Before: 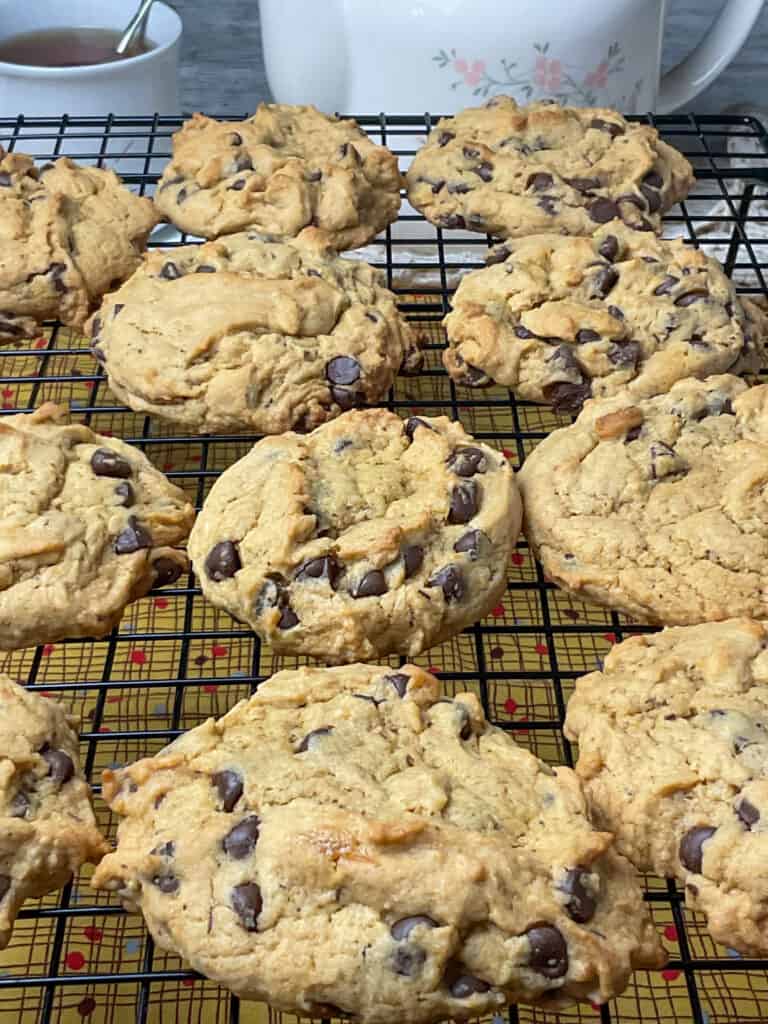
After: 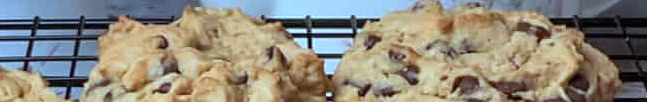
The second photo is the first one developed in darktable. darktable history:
color correction: highlights a* -9.73, highlights b* -21.22
crop and rotate: left 9.644%, top 9.491%, right 6.021%, bottom 80.509%
rgb levels: mode RGB, independent channels, levels [[0, 0.5, 1], [0, 0.521, 1], [0, 0.536, 1]]
